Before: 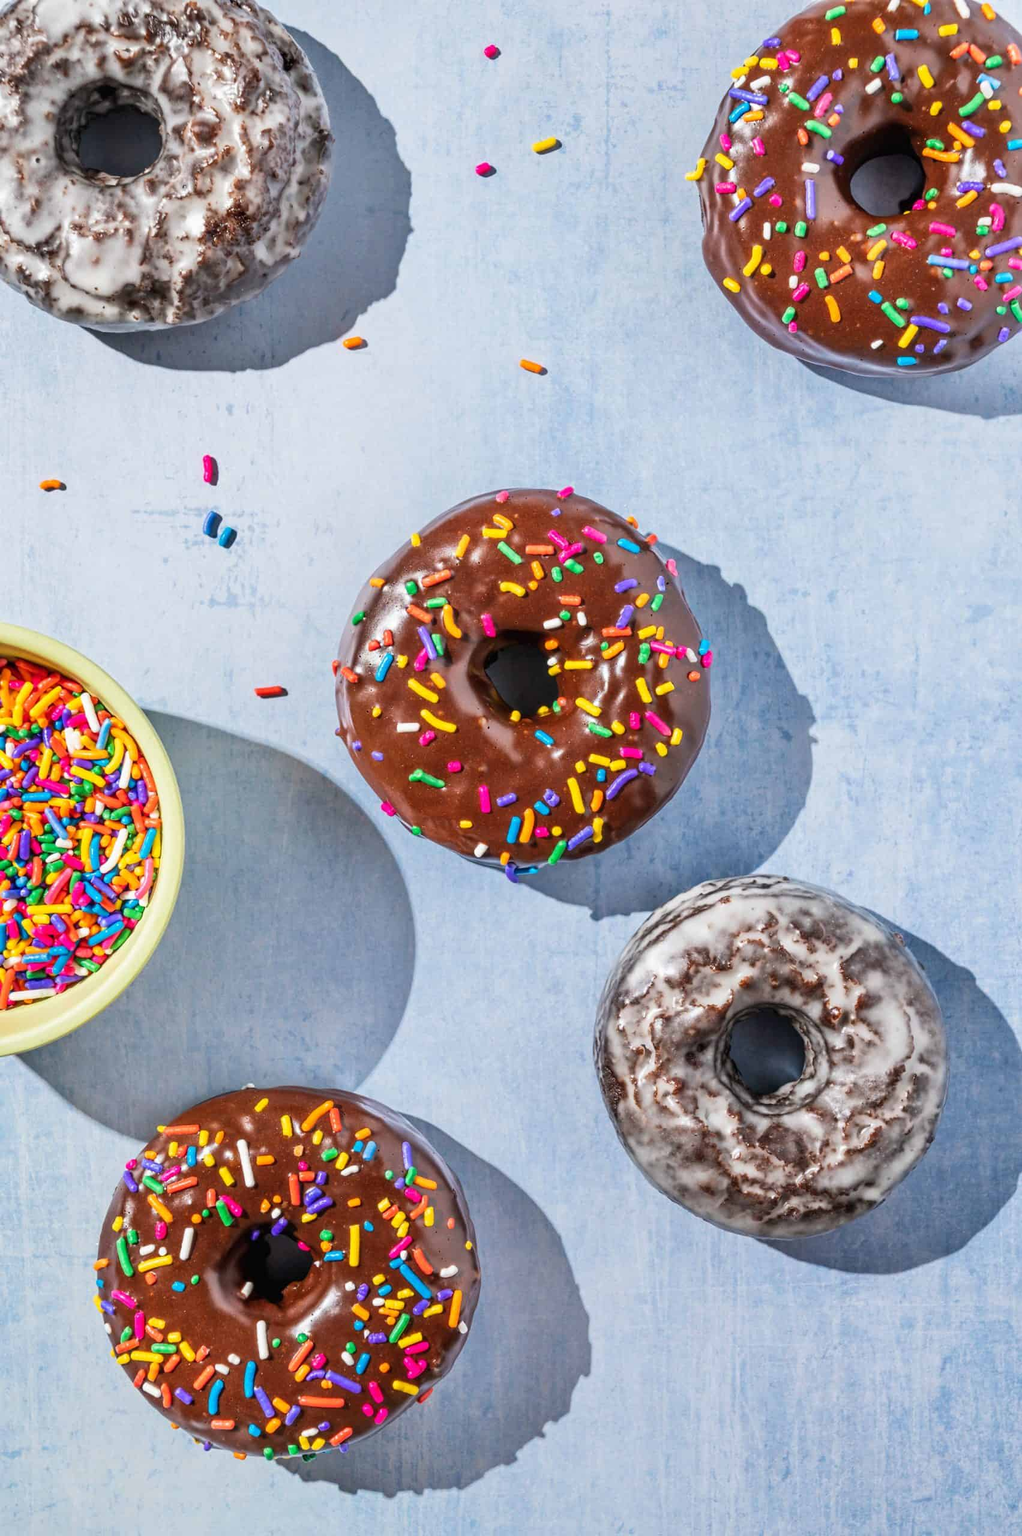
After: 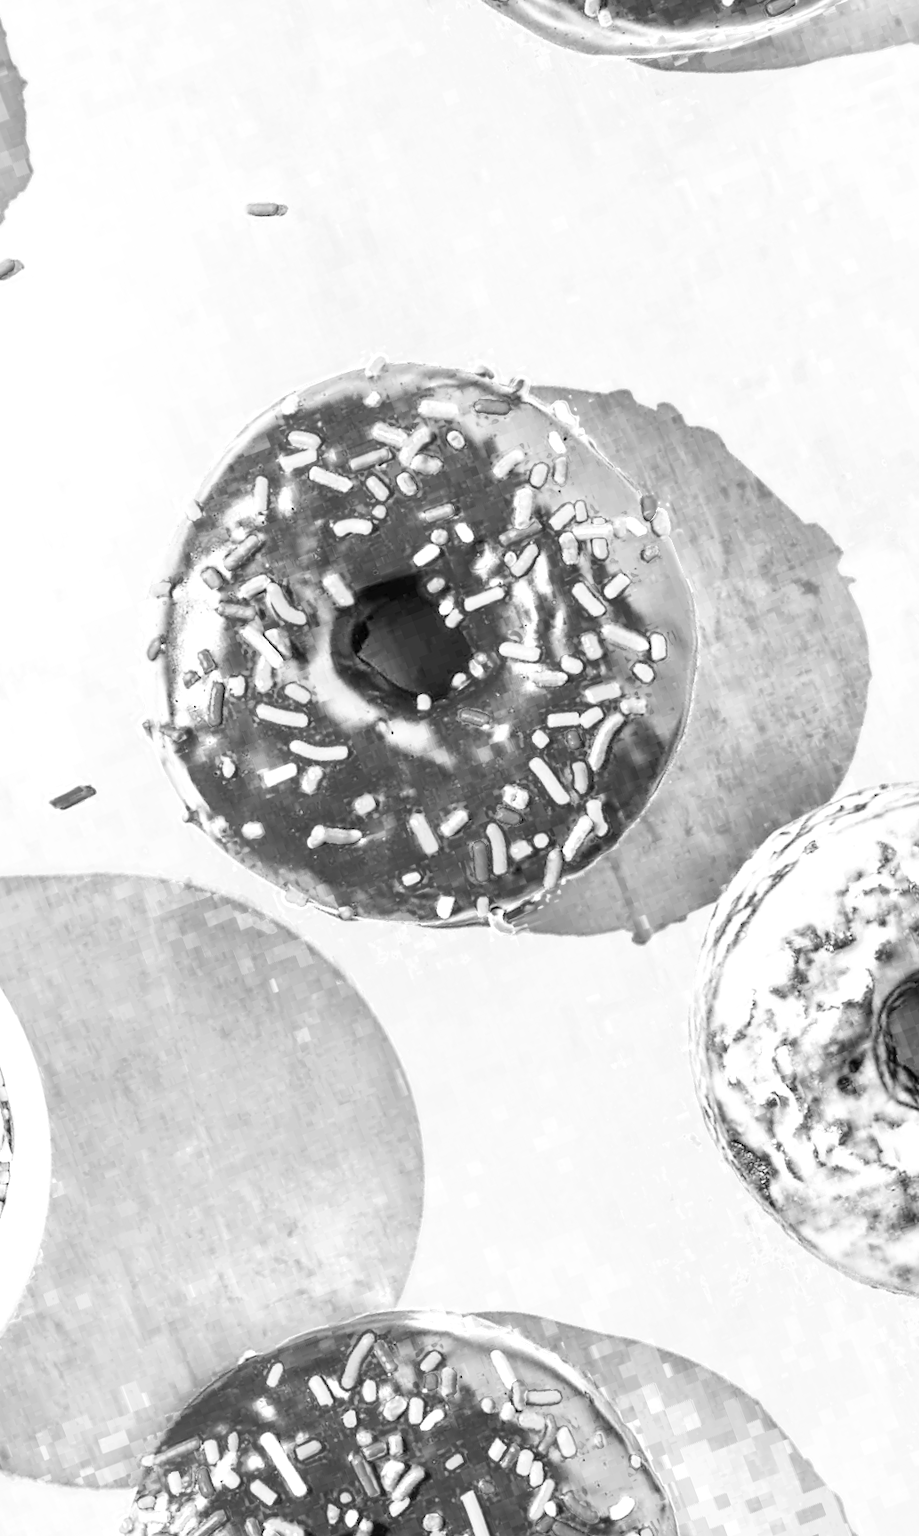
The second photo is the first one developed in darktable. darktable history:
color zones: curves: ch0 [(0.002, 0.589) (0.107, 0.484) (0.146, 0.249) (0.217, 0.352) (0.309, 0.525) (0.39, 0.404) (0.455, 0.169) (0.597, 0.055) (0.724, 0.212) (0.775, 0.691) (0.869, 0.571) (1, 0.587)]; ch1 [(0, 0) (0.143, 0) (0.286, 0) (0.429, 0) (0.571, 0) (0.714, 0) (0.857, 0)]
base curve: curves: ch0 [(0, 0) (0.008, 0.007) (0.022, 0.029) (0.048, 0.089) (0.092, 0.197) (0.191, 0.399) (0.275, 0.534) (0.357, 0.65) (0.477, 0.78) (0.542, 0.833) (0.799, 0.973) (1, 1)], preserve colors none
crop and rotate: angle 20.67°, left 7.003%, right 3.973%, bottom 1.139%
exposure: black level correction 0, exposure 1 EV, compensate exposure bias true, compensate highlight preservation false
